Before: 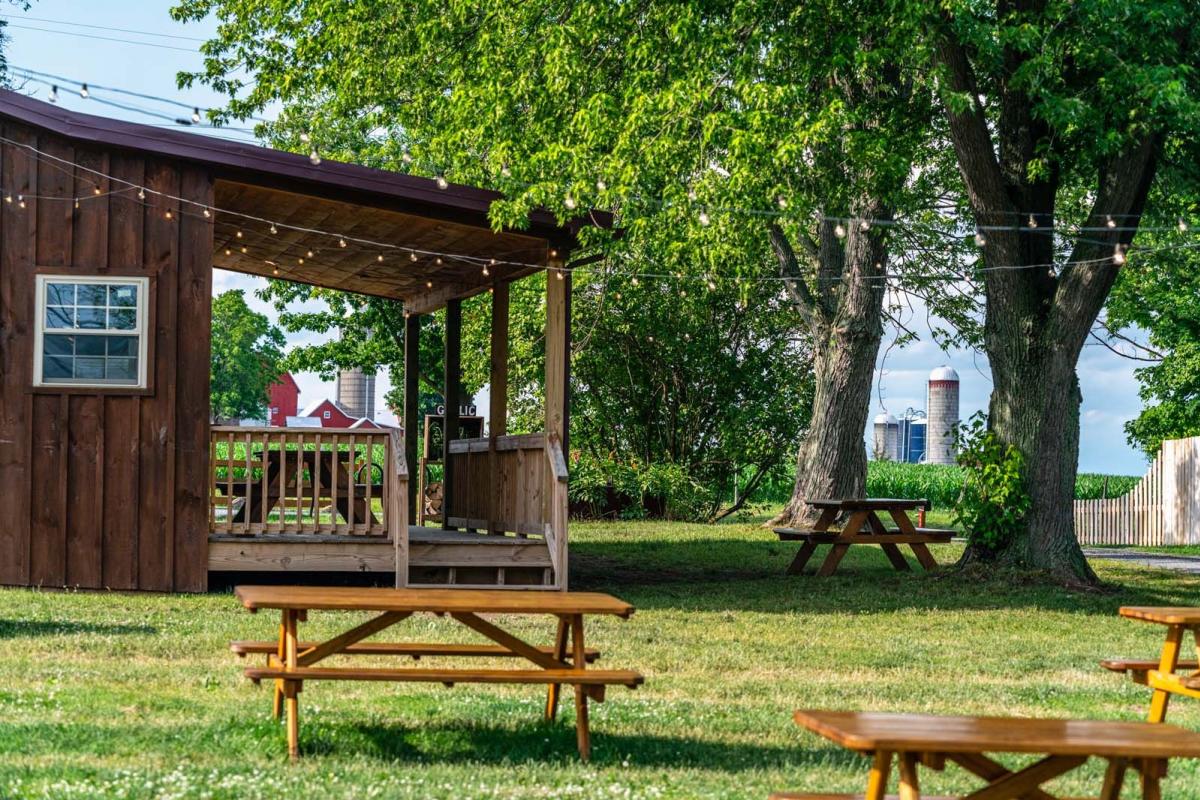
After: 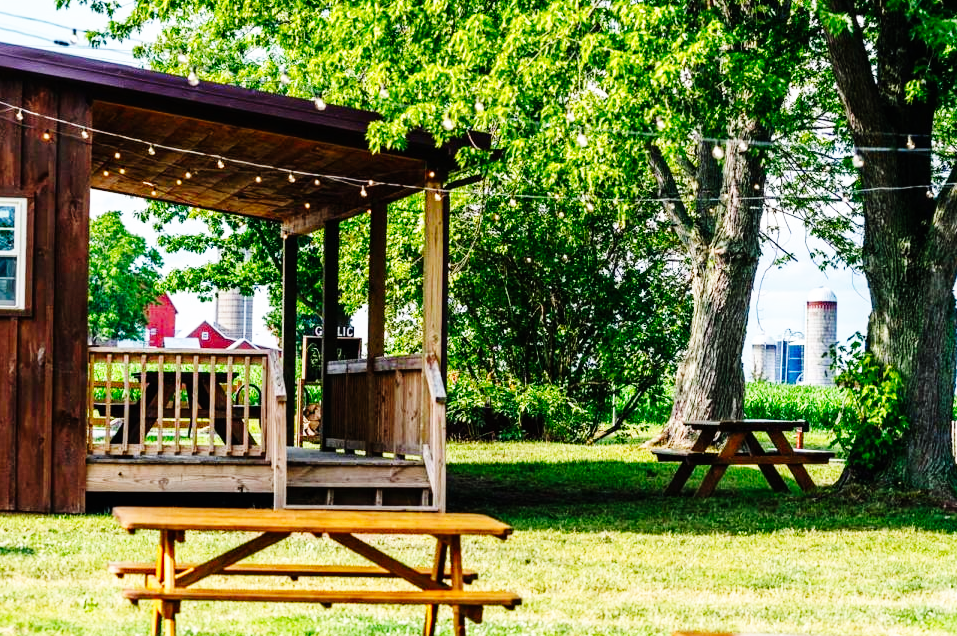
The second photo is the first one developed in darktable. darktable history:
base curve: curves: ch0 [(0, 0) (0, 0) (0.002, 0.001) (0.008, 0.003) (0.019, 0.011) (0.037, 0.037) (0.064, 0.11) (0.102, 0.232) (0.152, 0.379) (0.216, 0.524) (0.296, 0.665) (0.394, 0.789) (0.512, 0.881) (0.651, 0.945) (0.813, 0.986) (1, 1)], preserve colors none
crop and rotate: left 10.231%, top 9.983%, right 10.004%, bottom 10.493%
